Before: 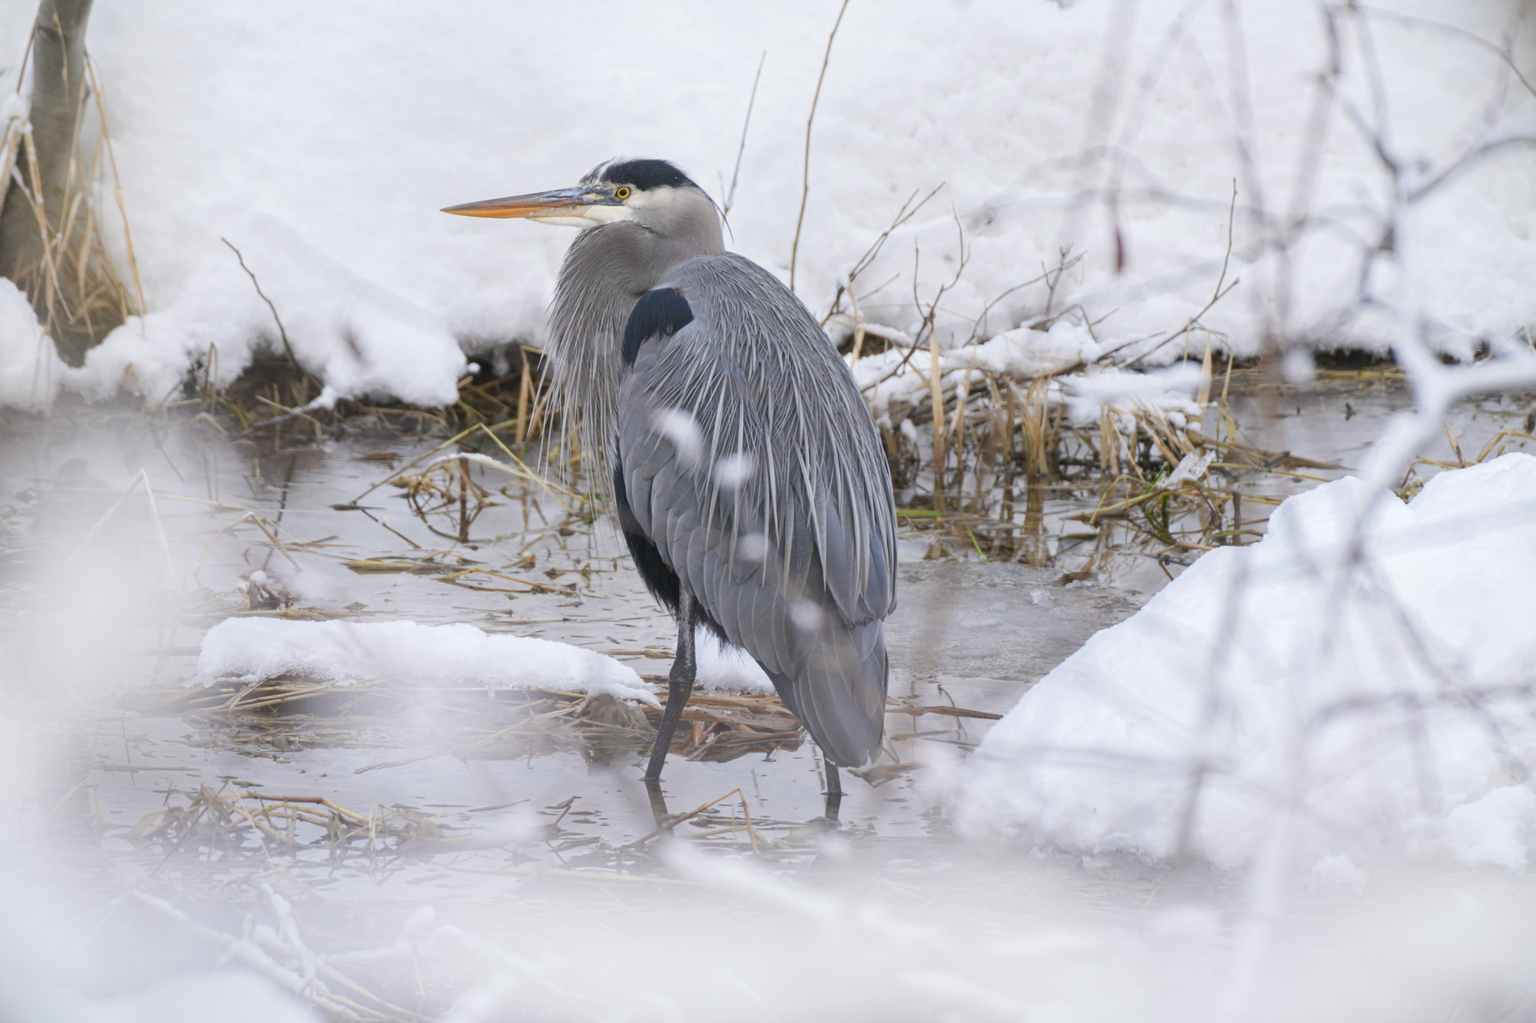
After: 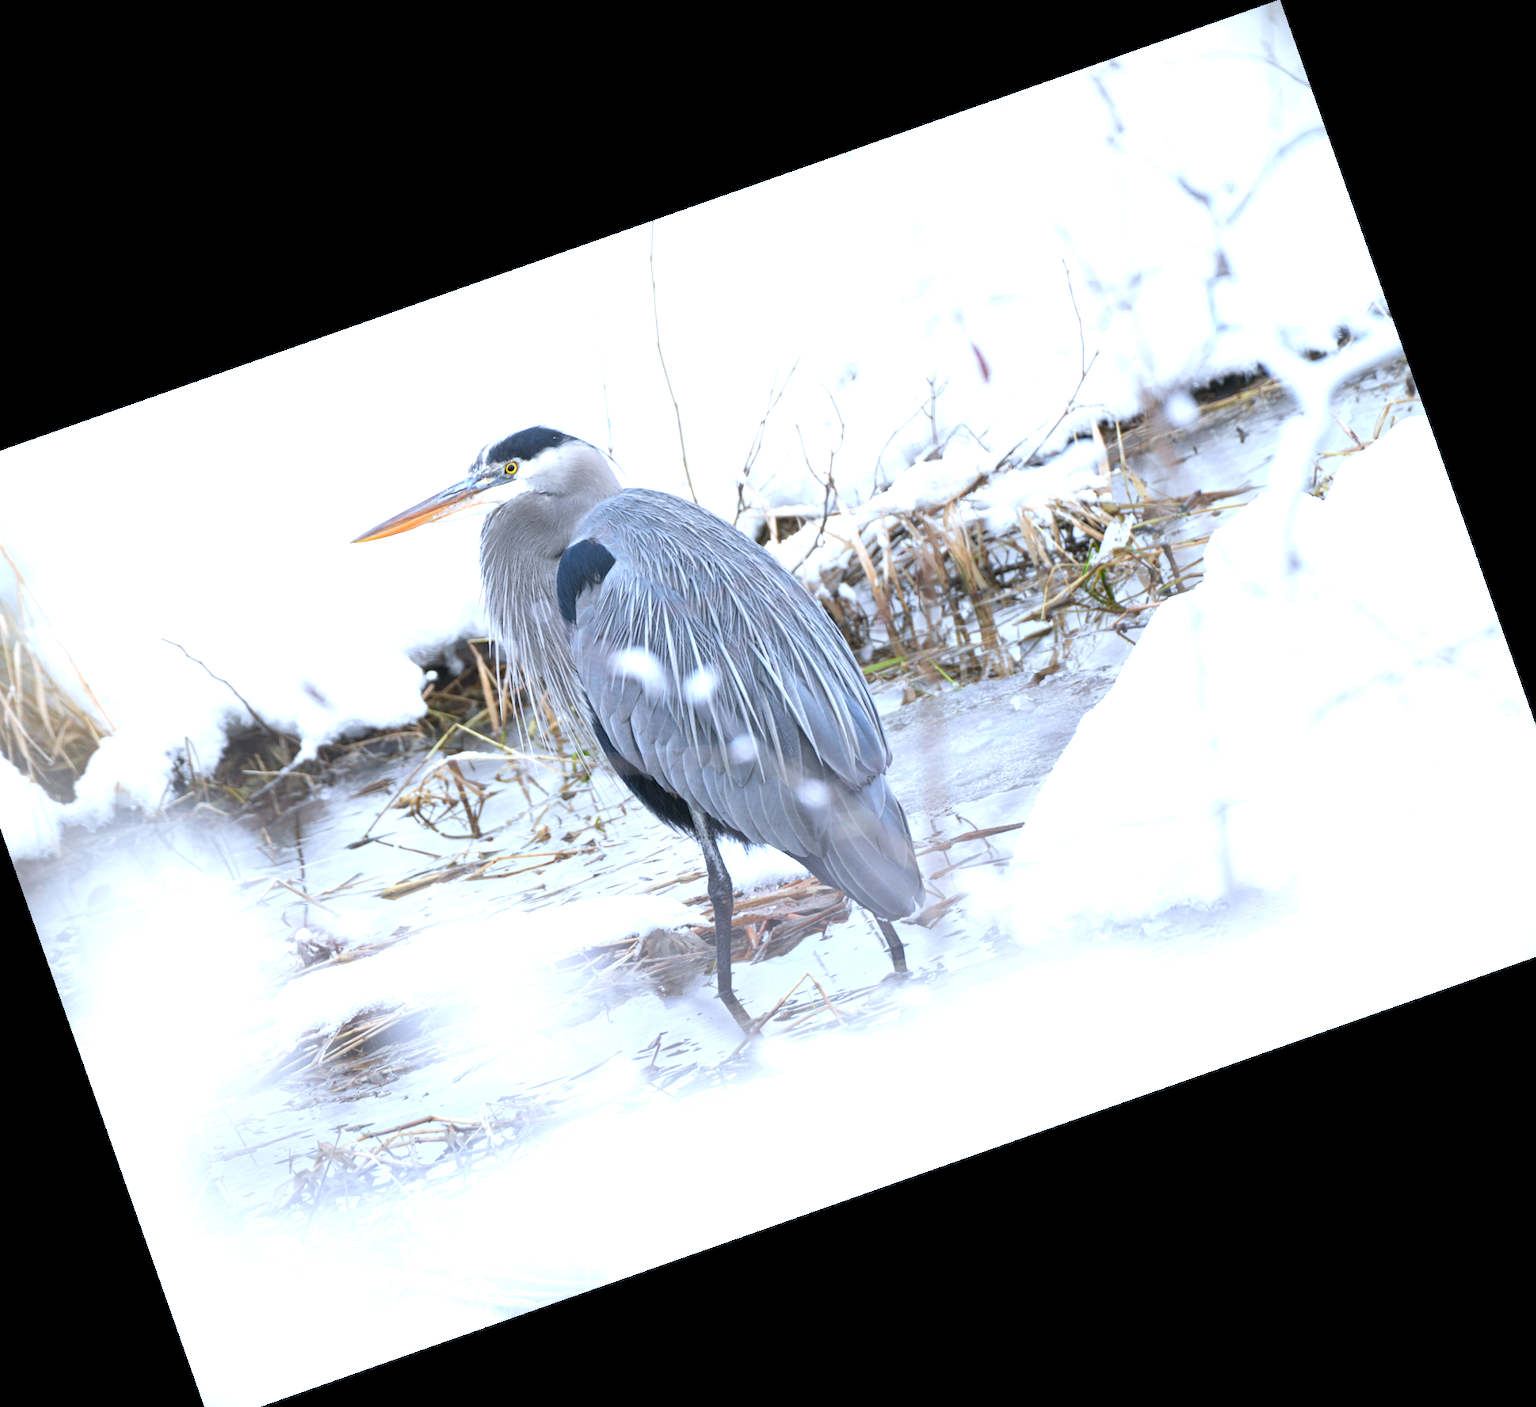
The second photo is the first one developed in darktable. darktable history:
exposure: exposure 1 EV, compensate highlight preservation false
white balance: red 0.931, blue 1.11
crop and rotate: angle 19.43°, left 6.812%, right 4.125%, bottom 1.087%
